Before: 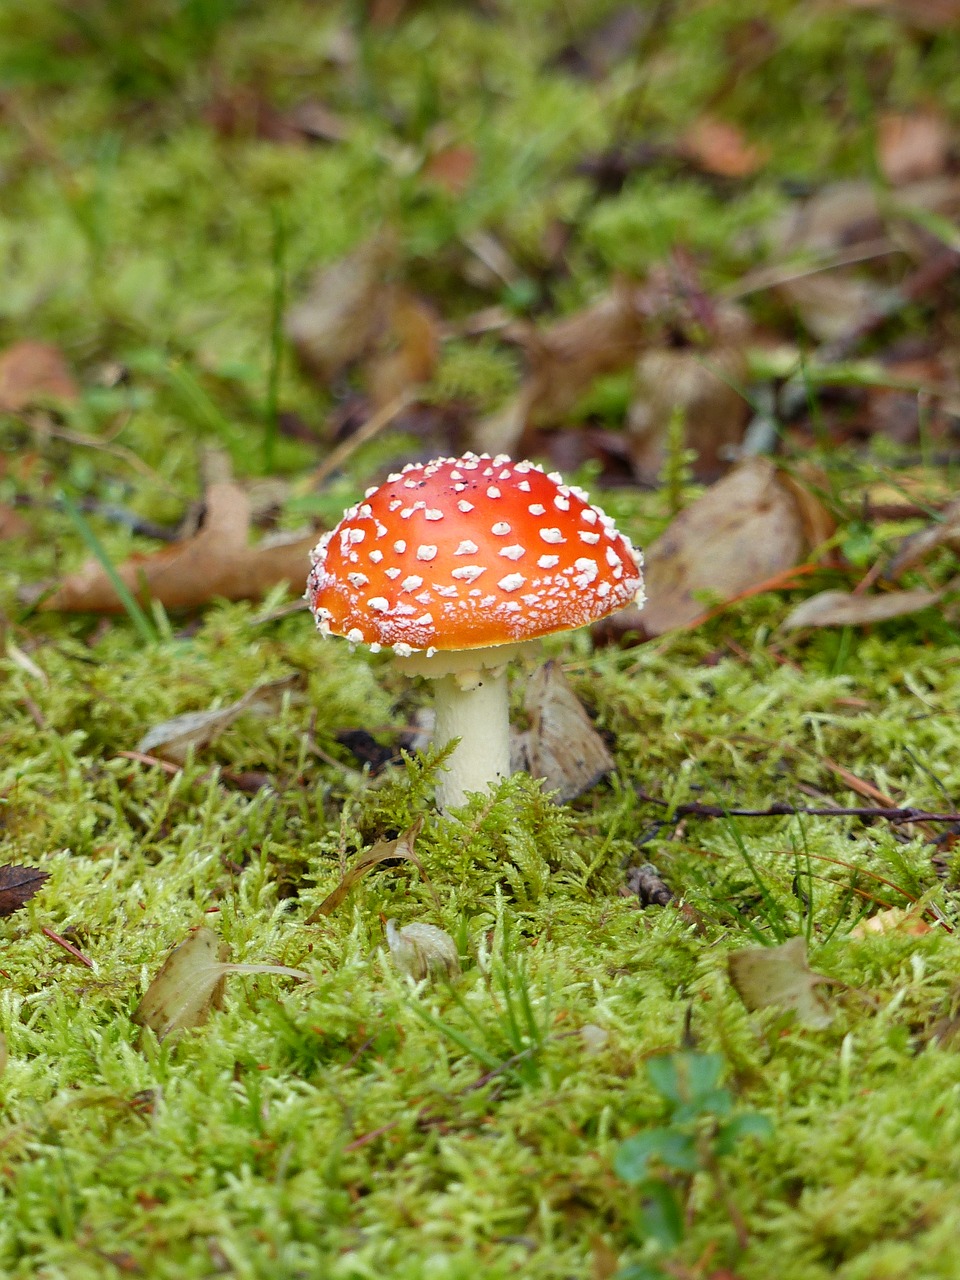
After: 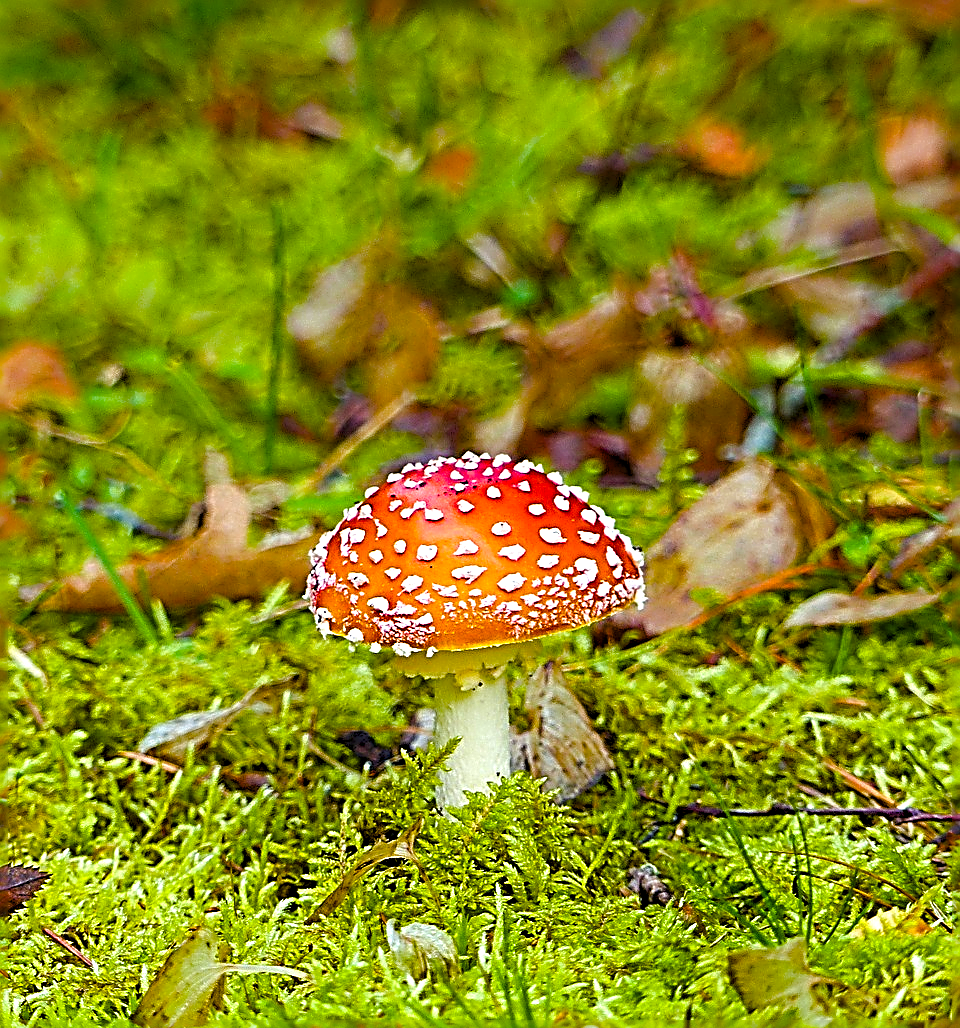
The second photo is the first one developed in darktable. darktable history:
sharpen: radius 3.158, amount 1.731
crop: bottom 19.644%
color balance rgb: linear chroma grading › shadows 10%, linear chroma grading › highlights 10%, linear chroma grading › global chroma 15%, linear chroma grading › mid-tones 15%, perceptual saturation grading › global saturation 40%, perceptual saturation grading › highlights -25%, perceptual saturation grading › mid-tones 35%, perceptual saturation grading › shadows 35%, perceptual brilliance grading › global brilliance 11.29%, global vibrance 11.29%
white balance: red 0.976, blue 1.04
